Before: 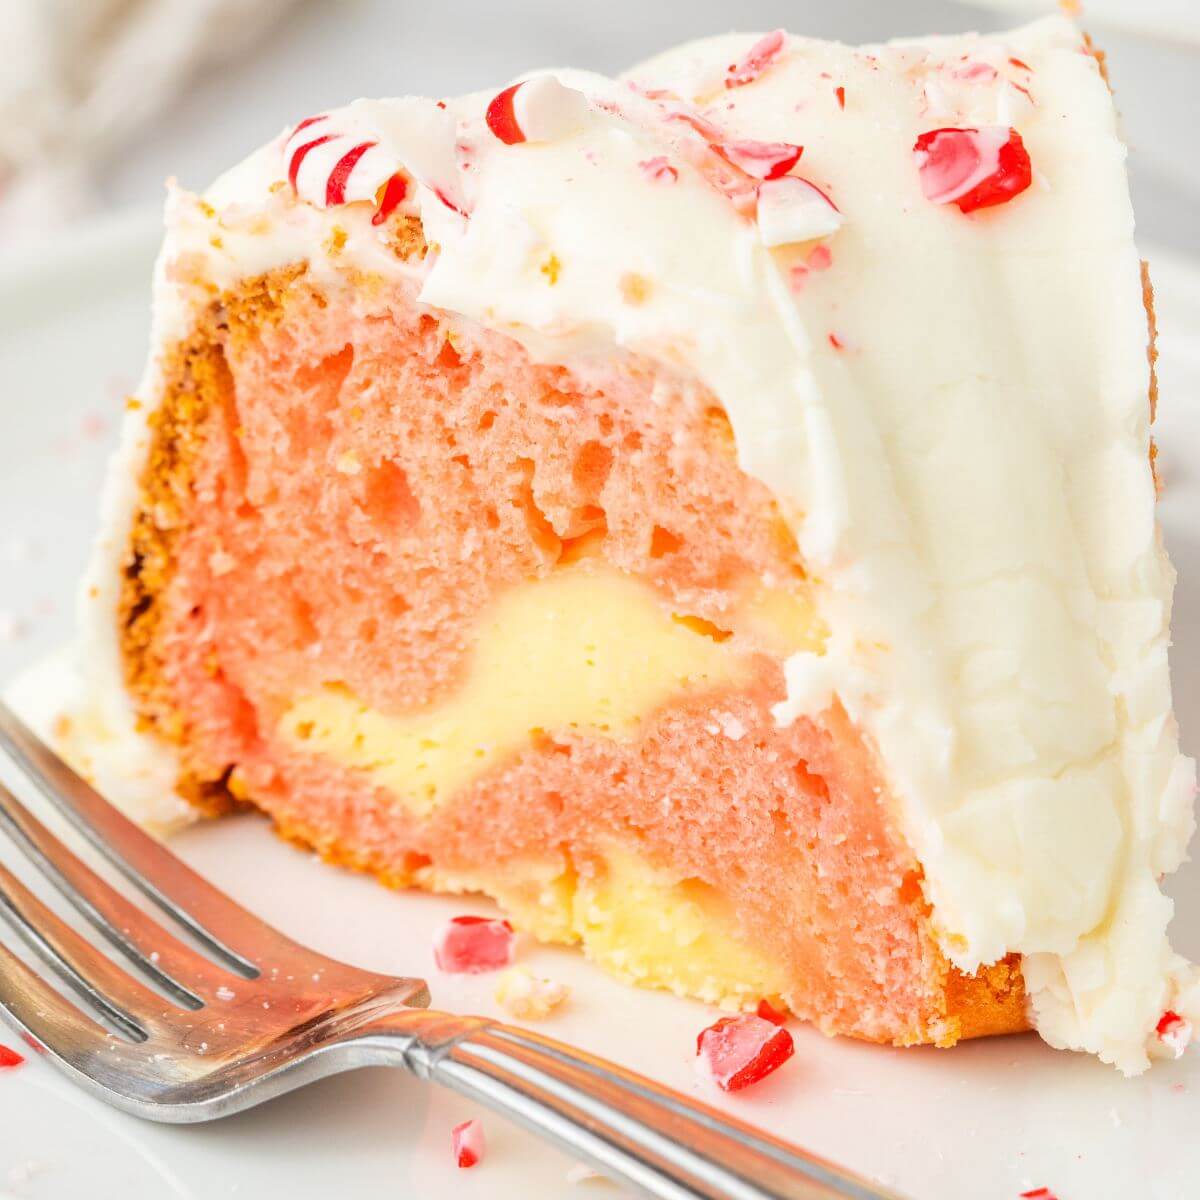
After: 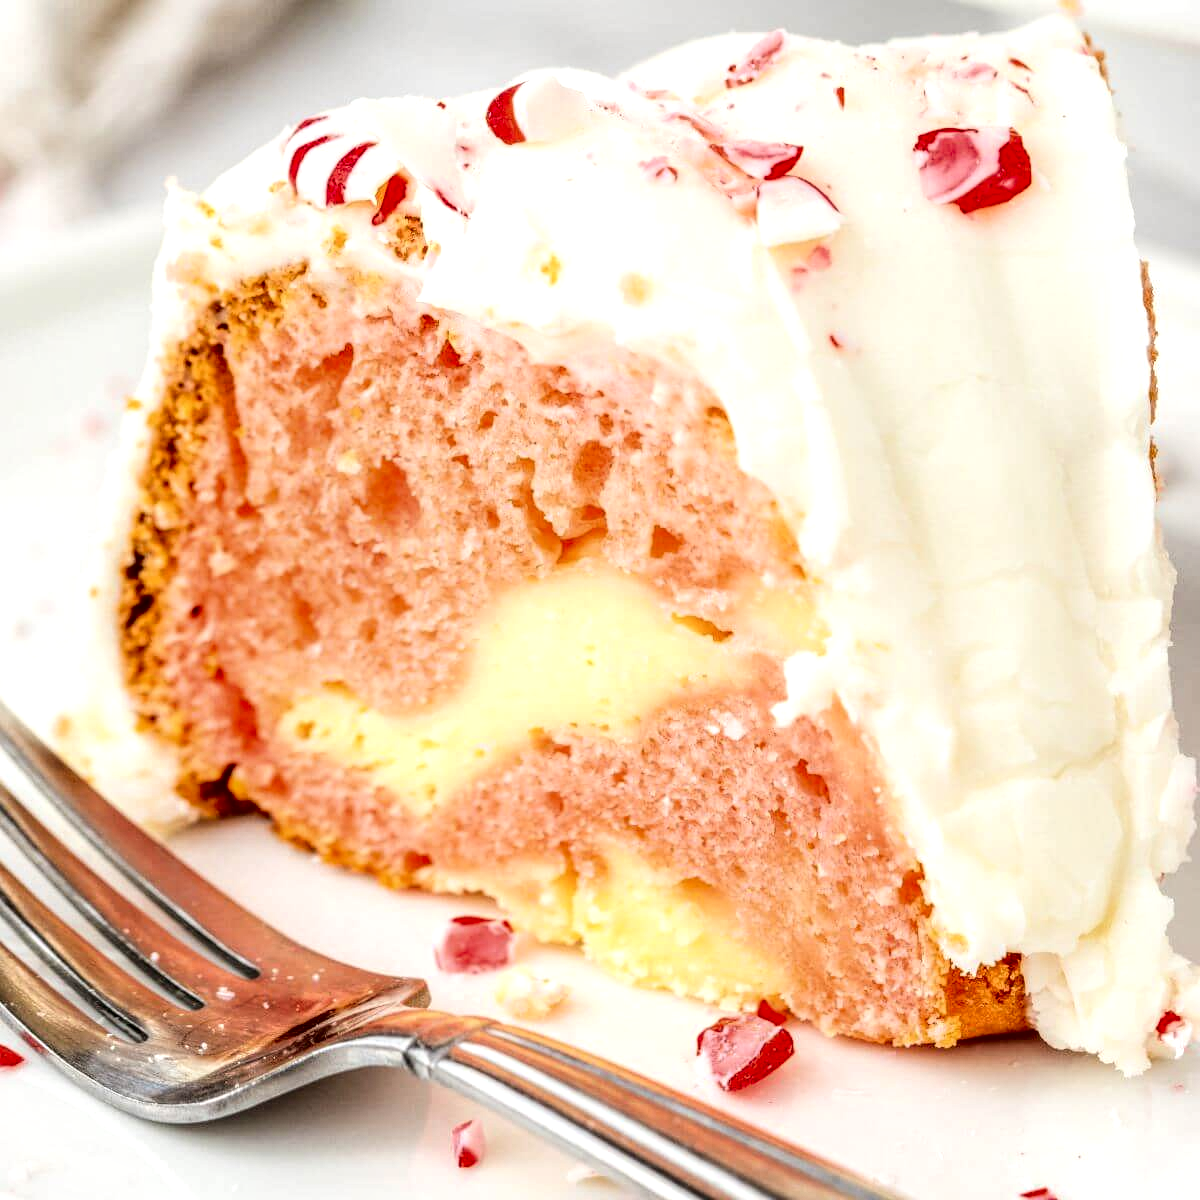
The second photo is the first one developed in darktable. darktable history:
shadows and highlights: shadows 0.604, highlights 38.96
local contrast: highlights 19%, detail 187%
